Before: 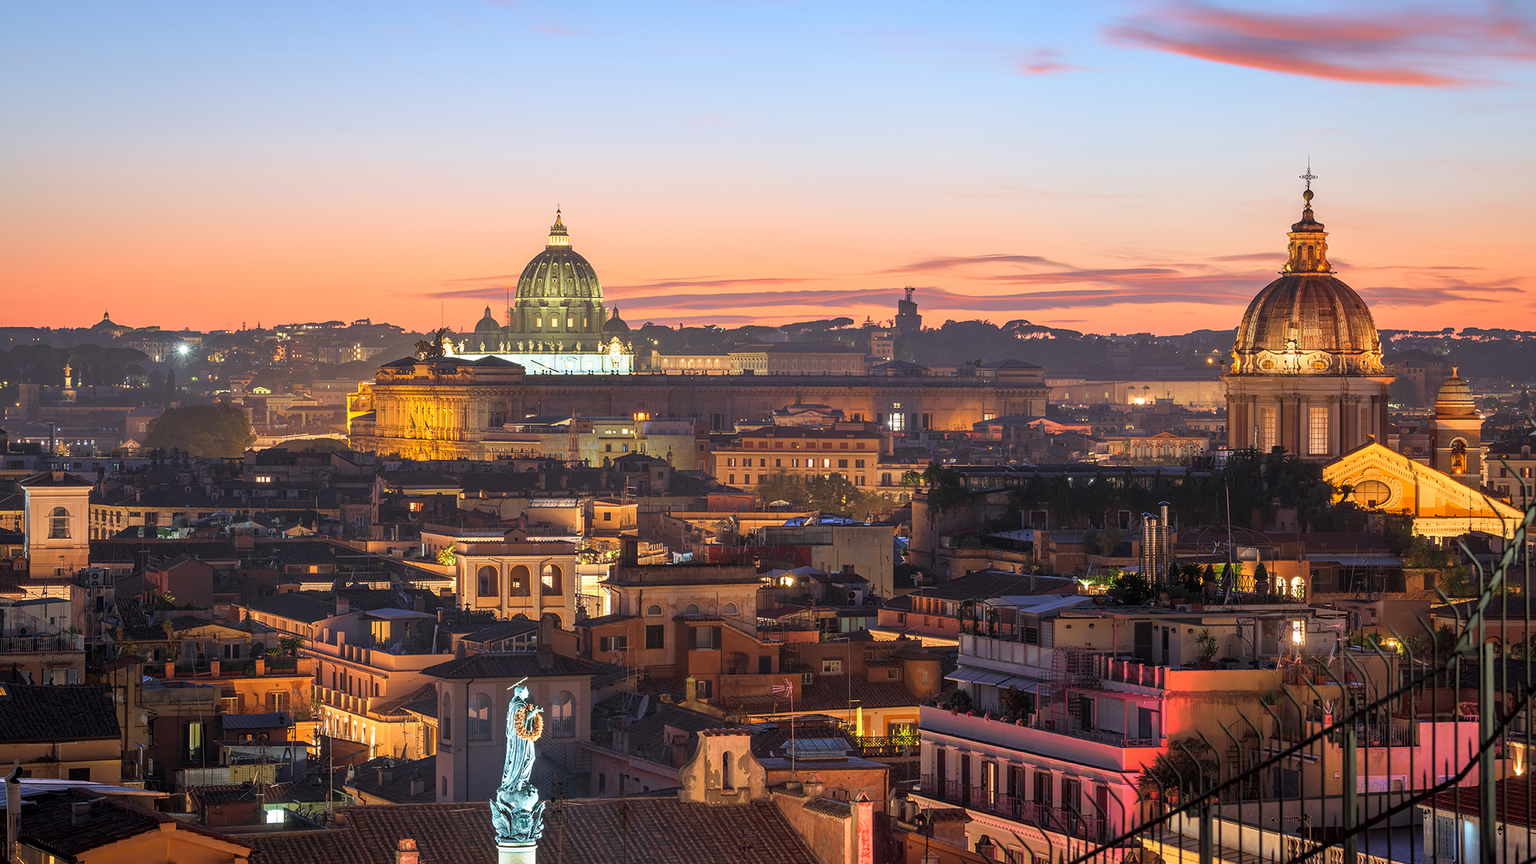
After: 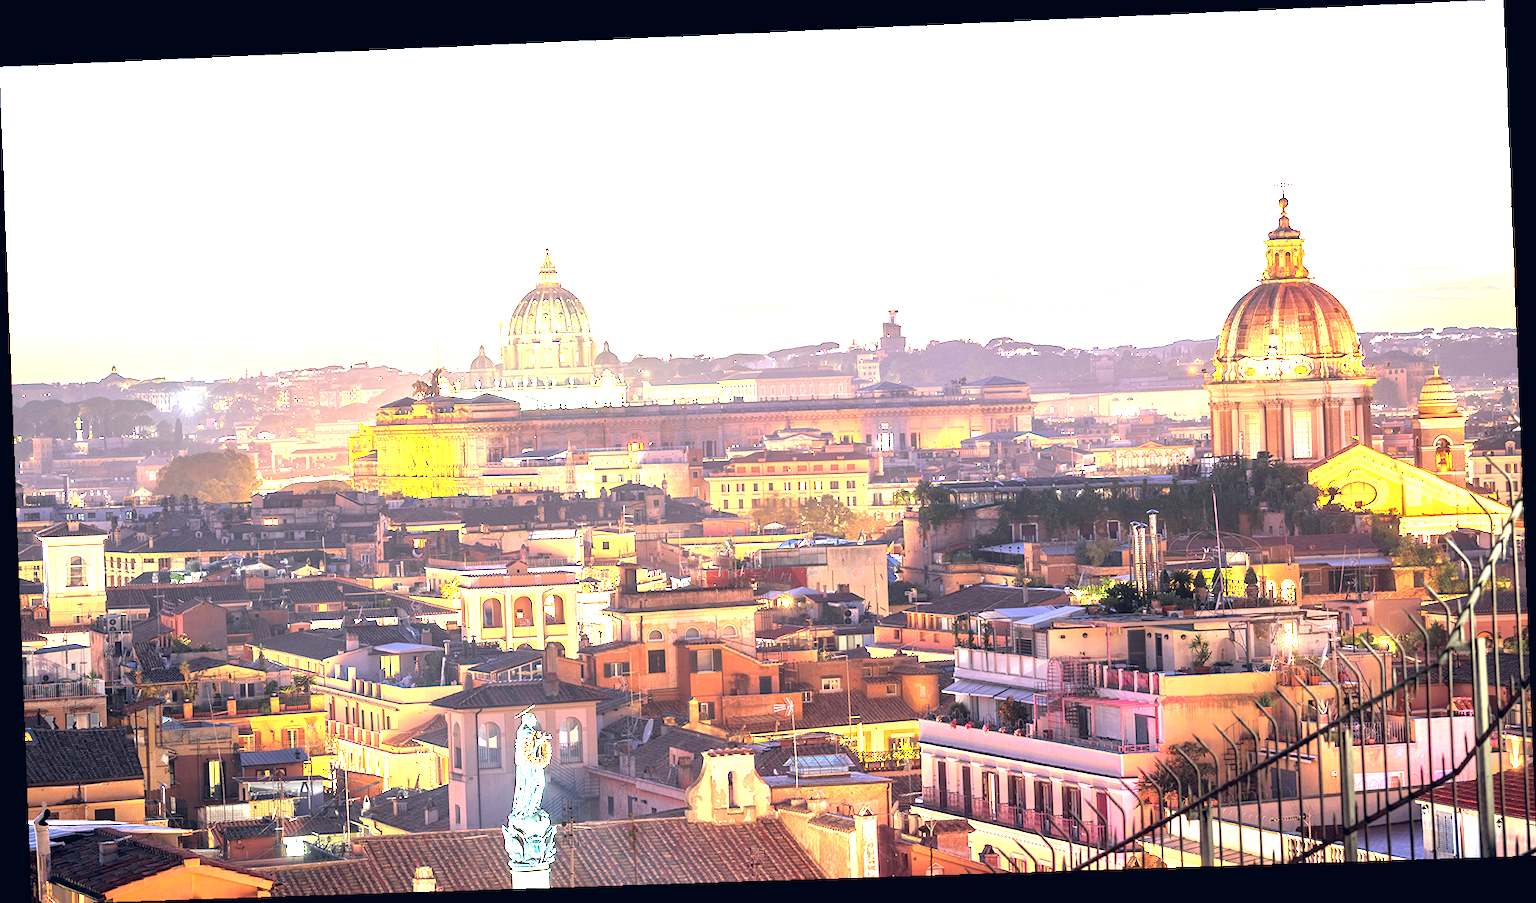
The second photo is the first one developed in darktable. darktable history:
exposure: black level correction 0, exposure 0.7 EV, compensate exposure bias true, compensate highlight preservation false
color balance rgb: shadows lift › hue 87.51°, highlights gain › chroma 1.62%, highlights gain › hue 55.1°, global offset › chroma 0.1%, global offset › hue 253.66°, linear chroma grading › global chroma 0.5%
rotate and perspective: rotation -2.22°, lens shift (horizontal) -0.022, automatic cropping off
